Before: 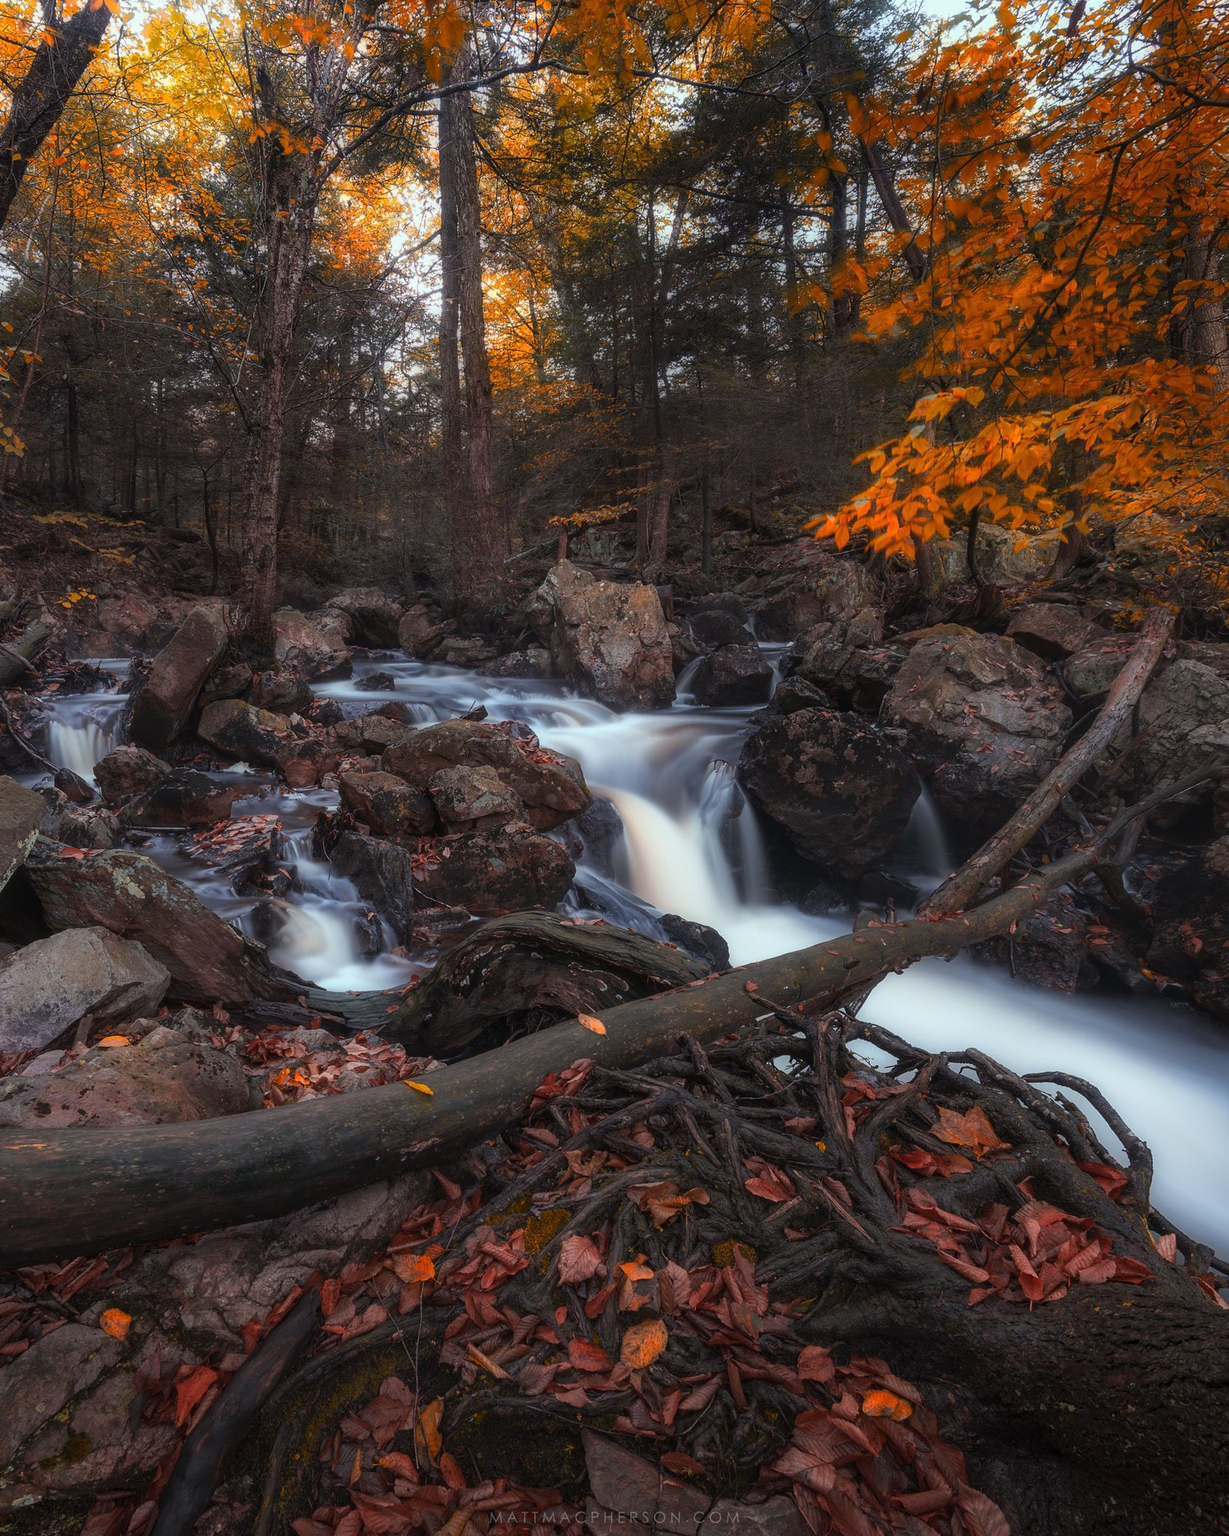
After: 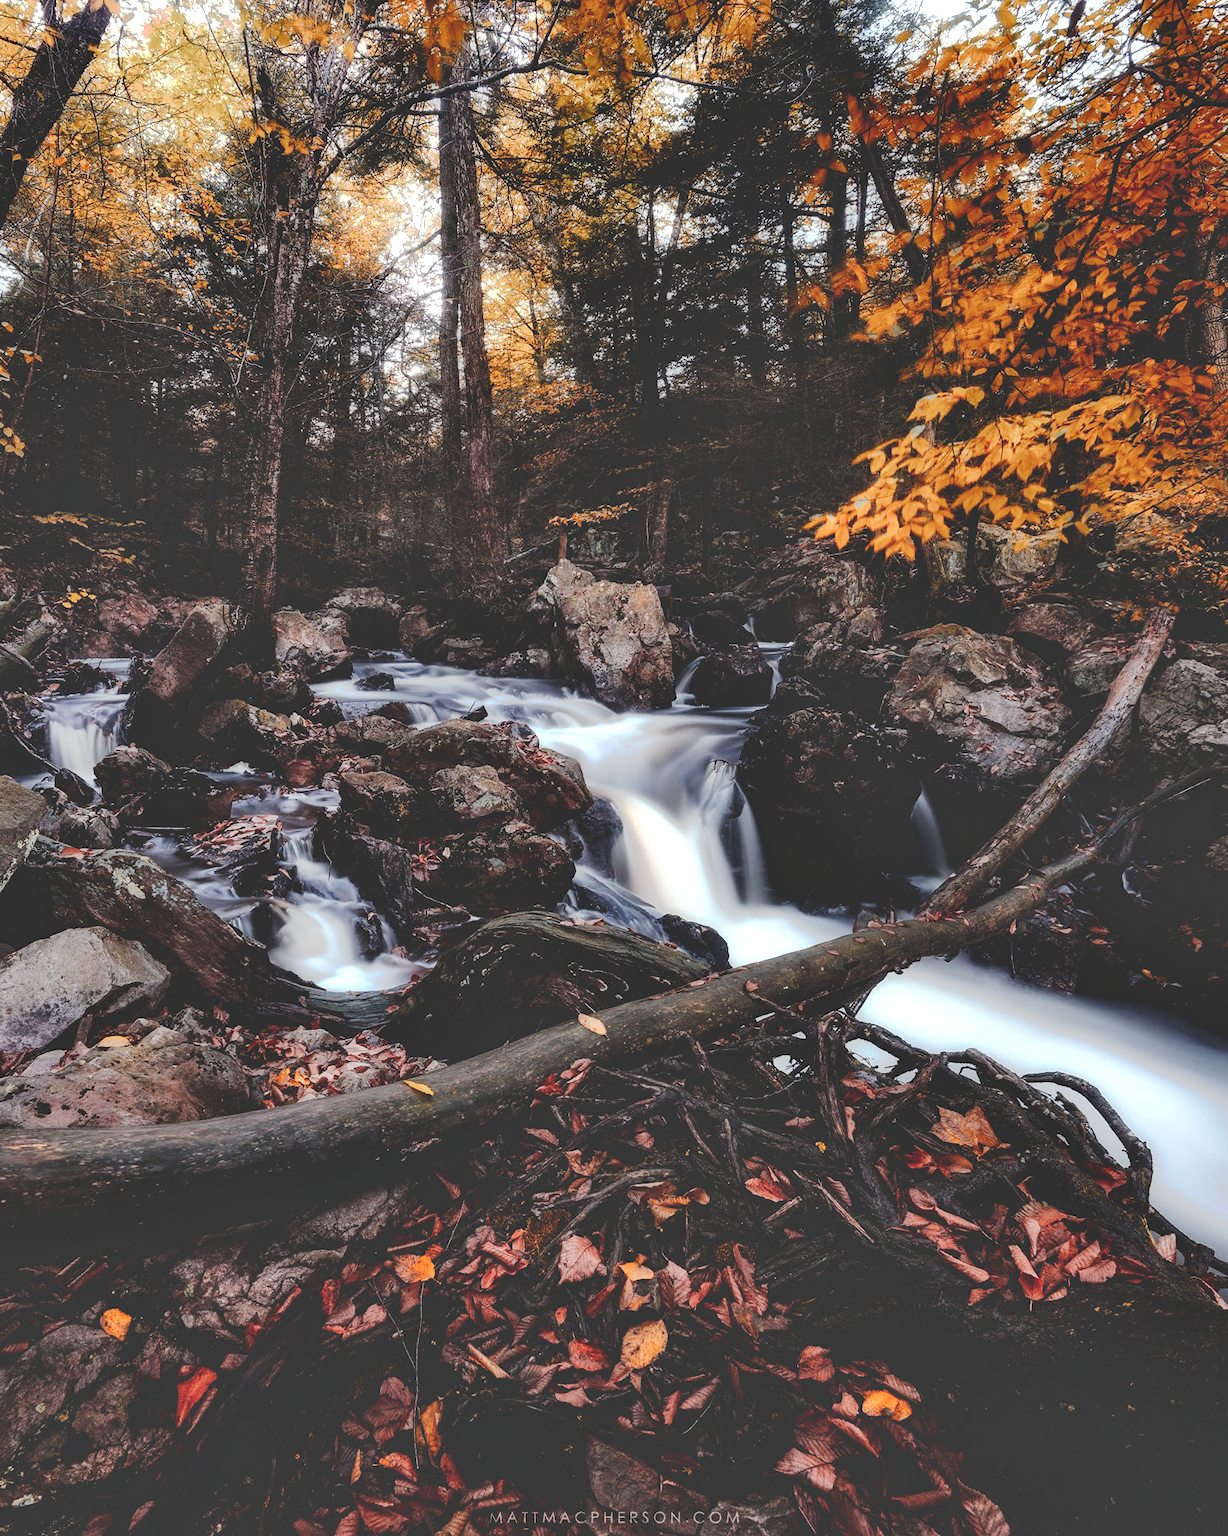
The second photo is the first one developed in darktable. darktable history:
shadows and highlights: highlights color adjustment 73.55%, low approximation 0.01, soften with gaussian
contrast brightness saturation: contrast 0.095, saturation -0.351
exposure: black level correction 0, exposure 0.498 EV, compensate exposure bias true, compensate highlight preservation false
tone curve: curves: ch0 [(0, 0) (0.003, 0.185) (0.011, 0.185) (0.025, 0.187) (0.044, 0.185) (0.069, 0.185) (0.1, 0.18) (0.136, 0.18) (0.177, 0.179) (0.224, 0.202) (0.277, 0.252) (0.335, 0.343) (0.399, 0.452) (0.468, 0.553) (0.543, 0.643) (0.623, 0.717) (0.709, 0.778) (0.801, 0.82) (0.898, 0.856) (1, 1)], preserve colors none
